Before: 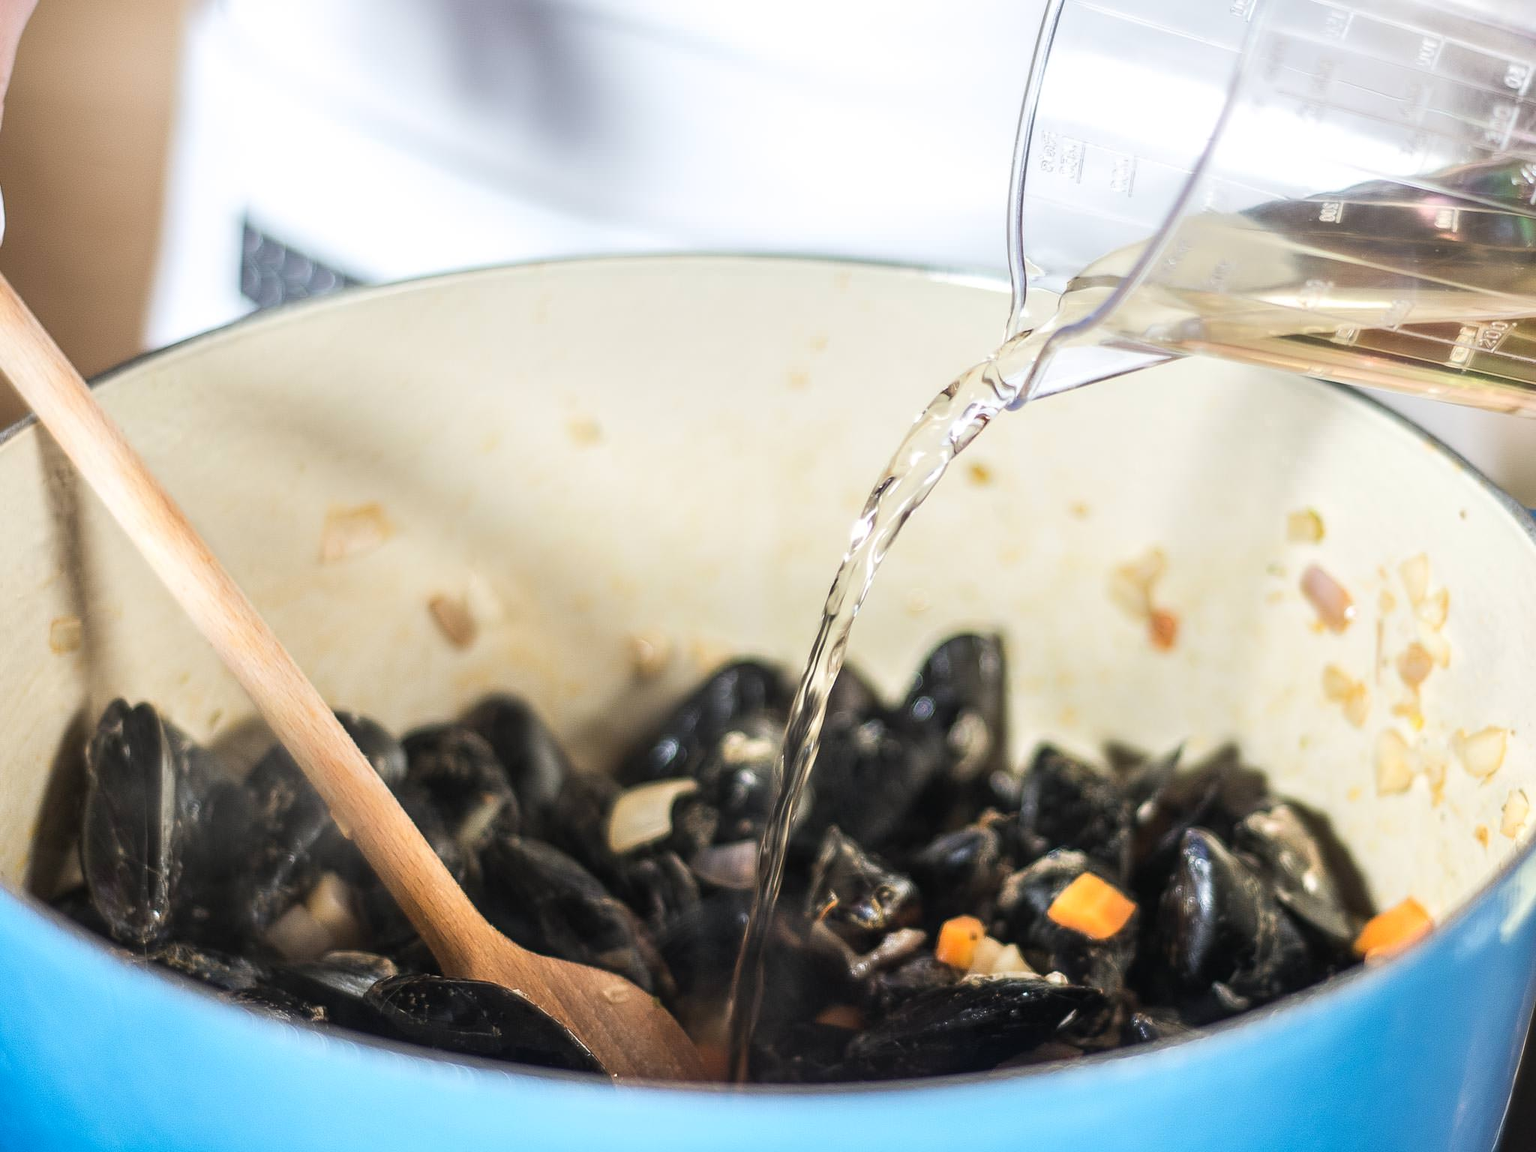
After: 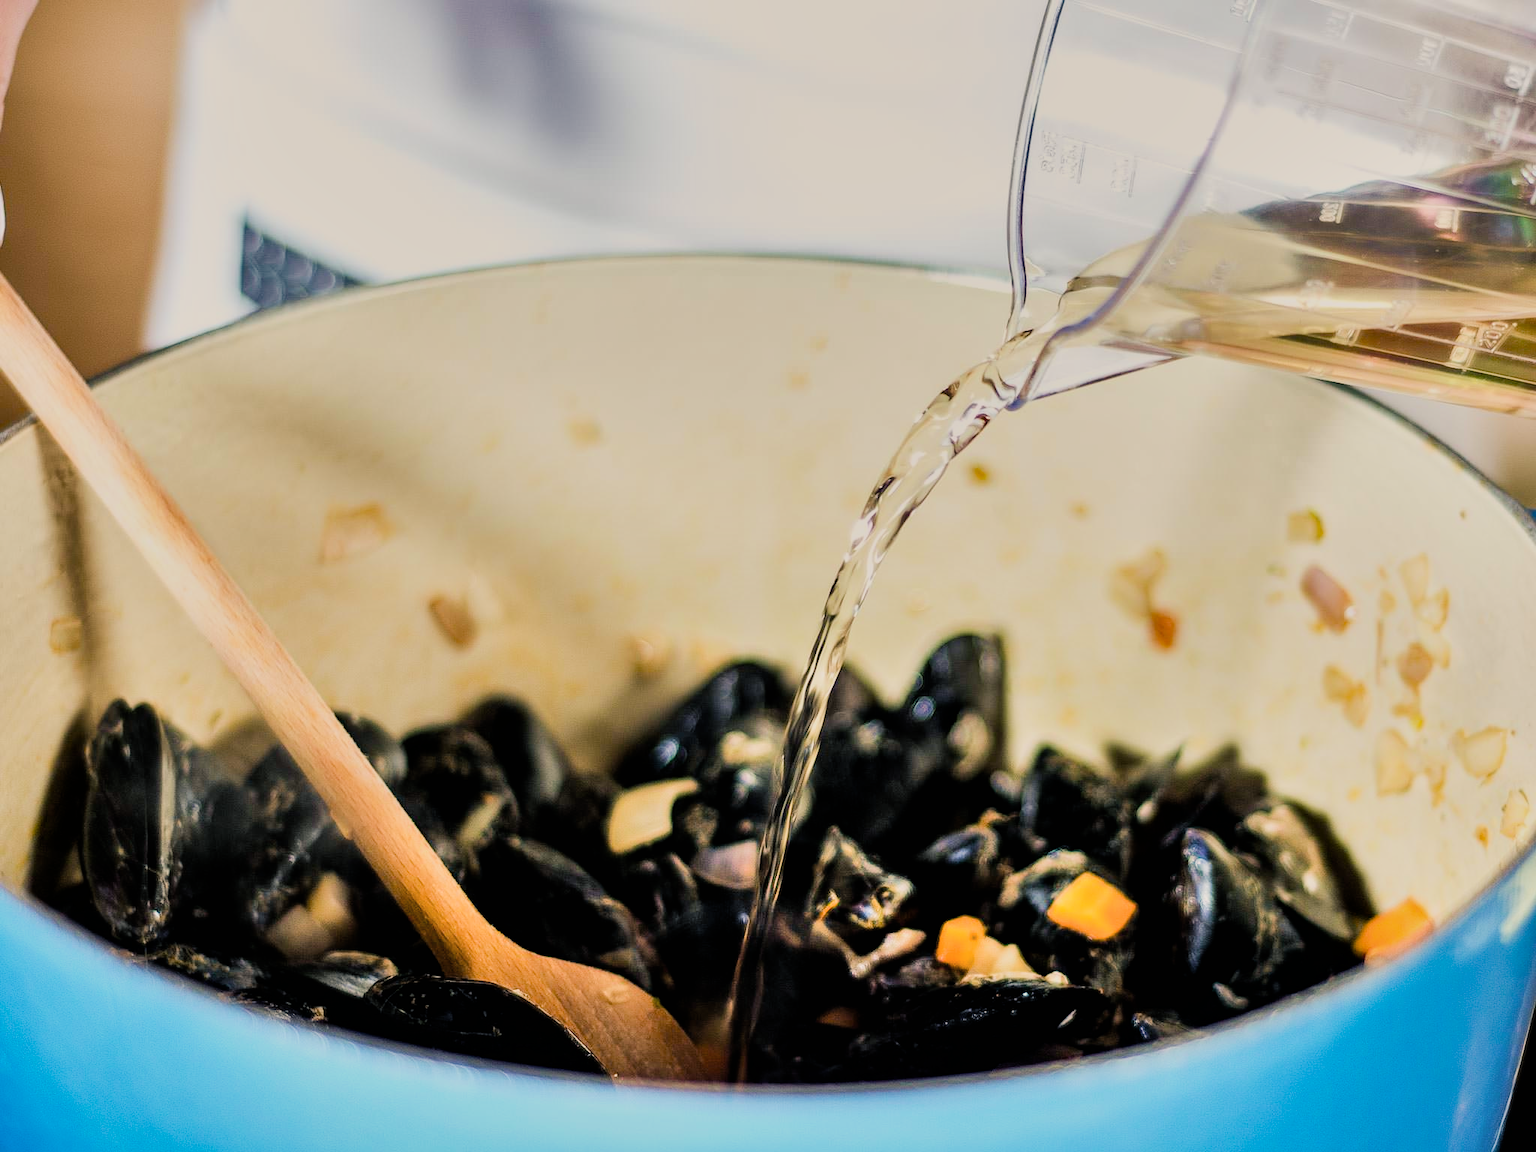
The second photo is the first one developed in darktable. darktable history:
velvia: strength 21.76%
filmic rgb: black relative exposure -5 EV, hardness 2.88, contrast 1.2, highlights saturation mix -30%
shadows and highlights: low approximation 0.01, soften with gaussian
color balance rgb: shadows lift › chroma 3%, shadows lift › hue 240.84°, highlights gain › chroma 3%, highlights gain › hue 73.2°, global offset › luminance -0.5%, perceptual saturation grading › global saturation 20%, perceptual saturation grading › highlights -25%, perceptual saturation grading › shadows 50%, global vibrance 25.26%
